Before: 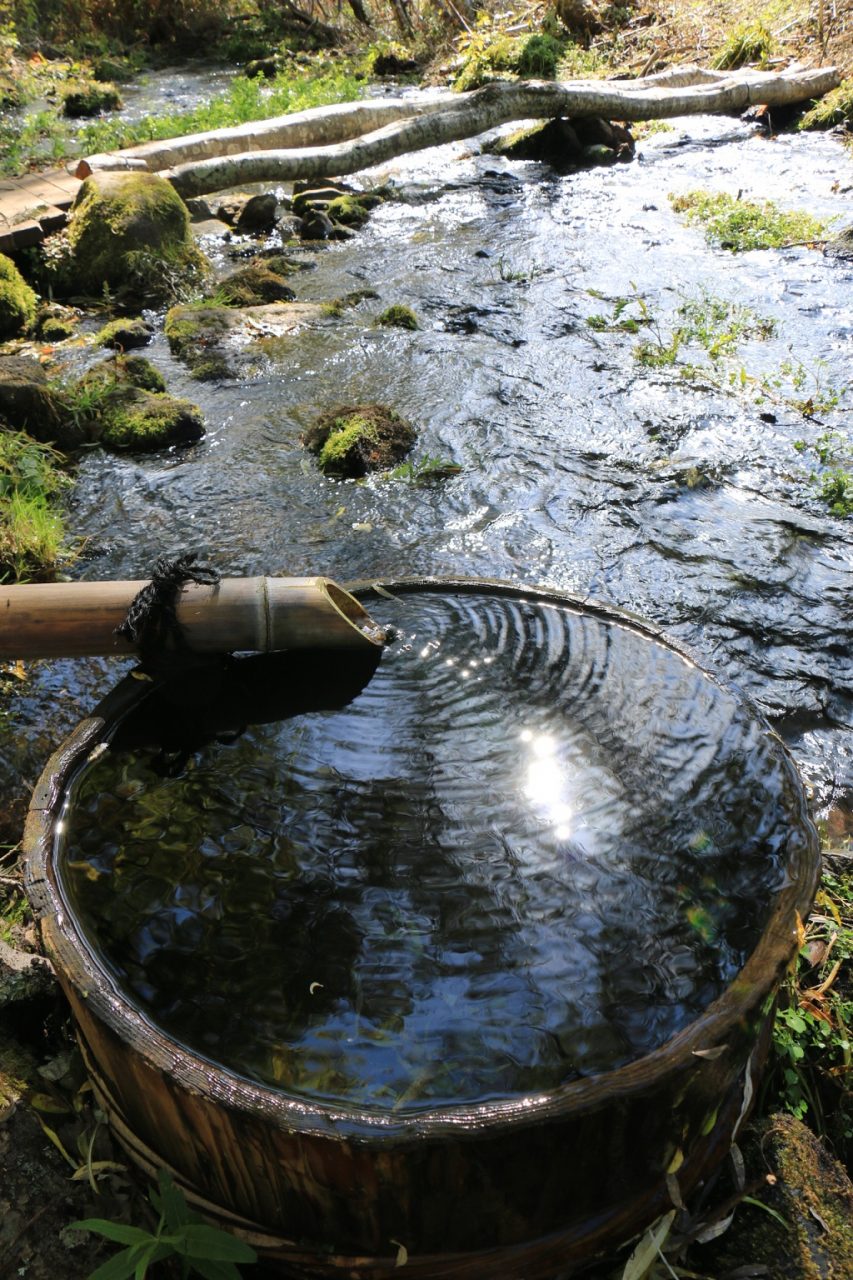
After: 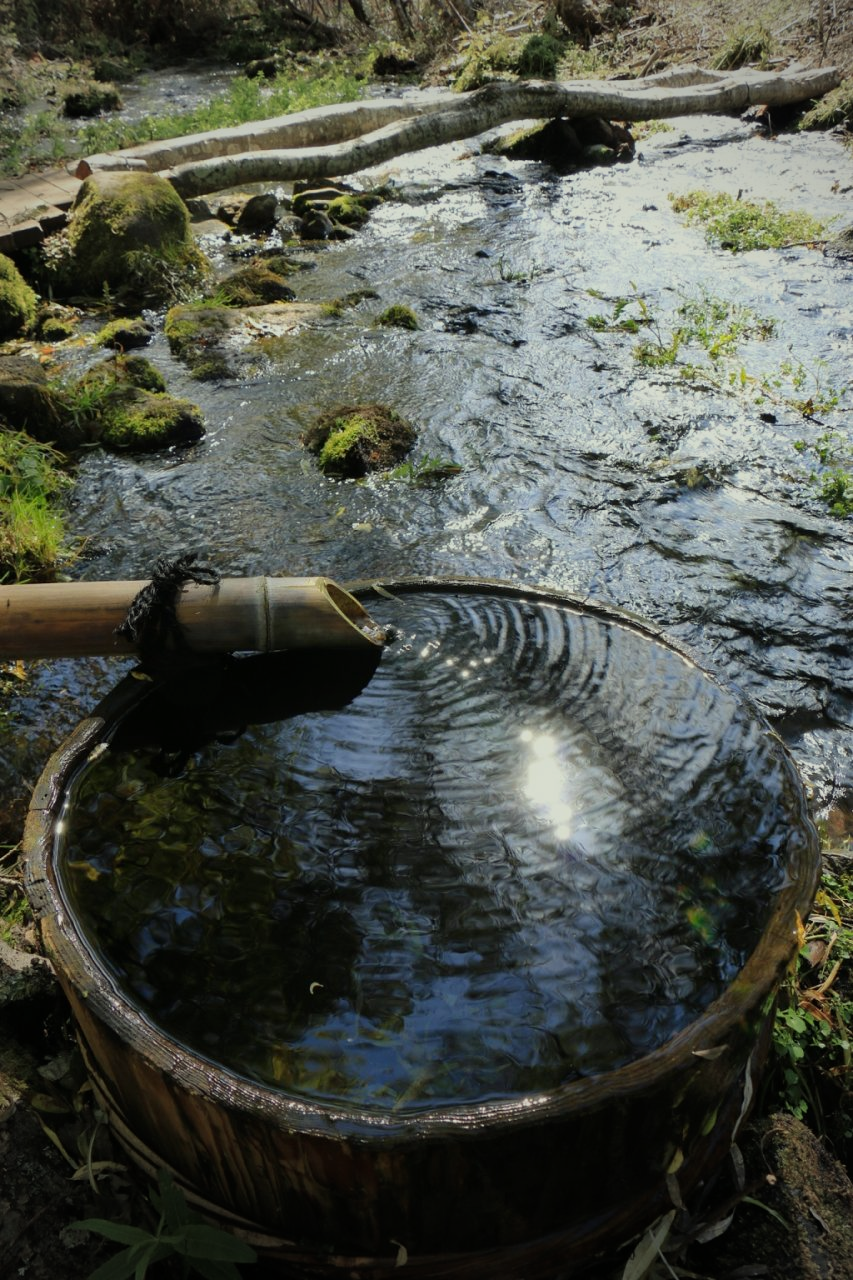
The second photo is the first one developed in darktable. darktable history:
exposure: exposure -0.494 EV, compensate highlight preservation false
vignetting: fall-off start 75.29%, width/height ratio 1.088
color correction: highlights a* -4.38, highlights b* 6.98
